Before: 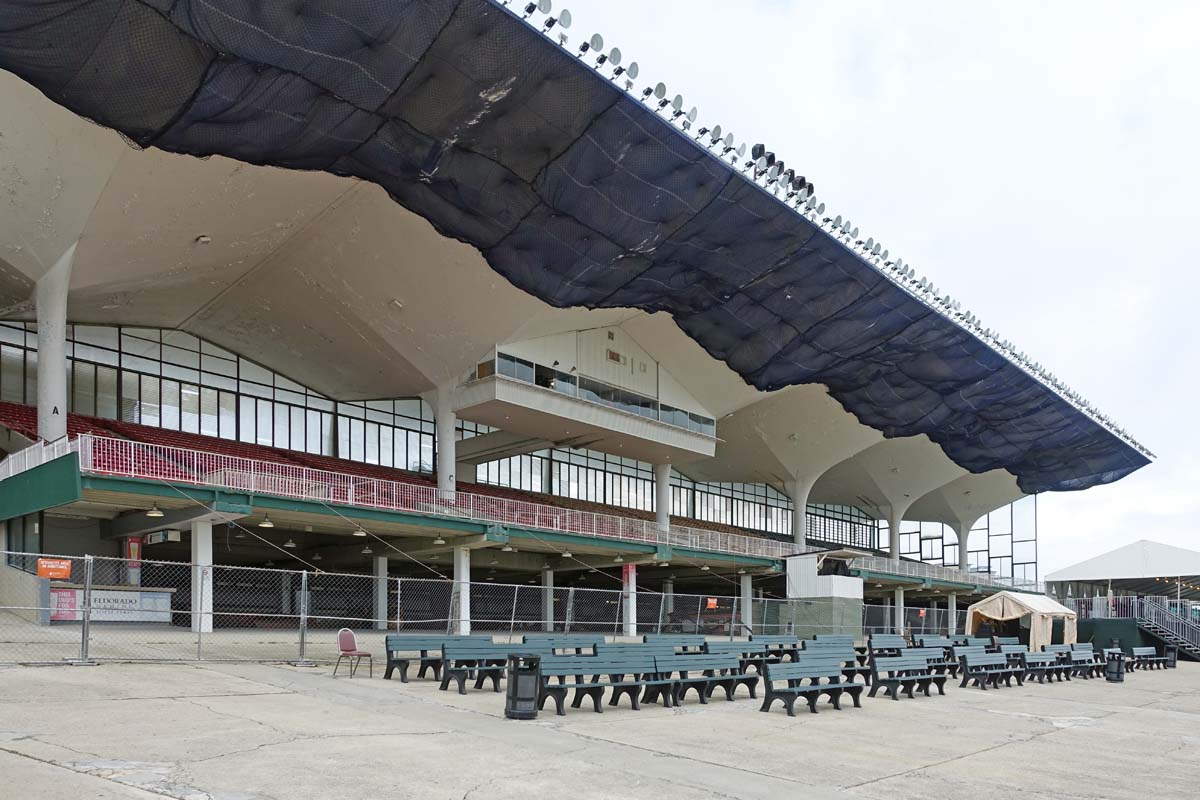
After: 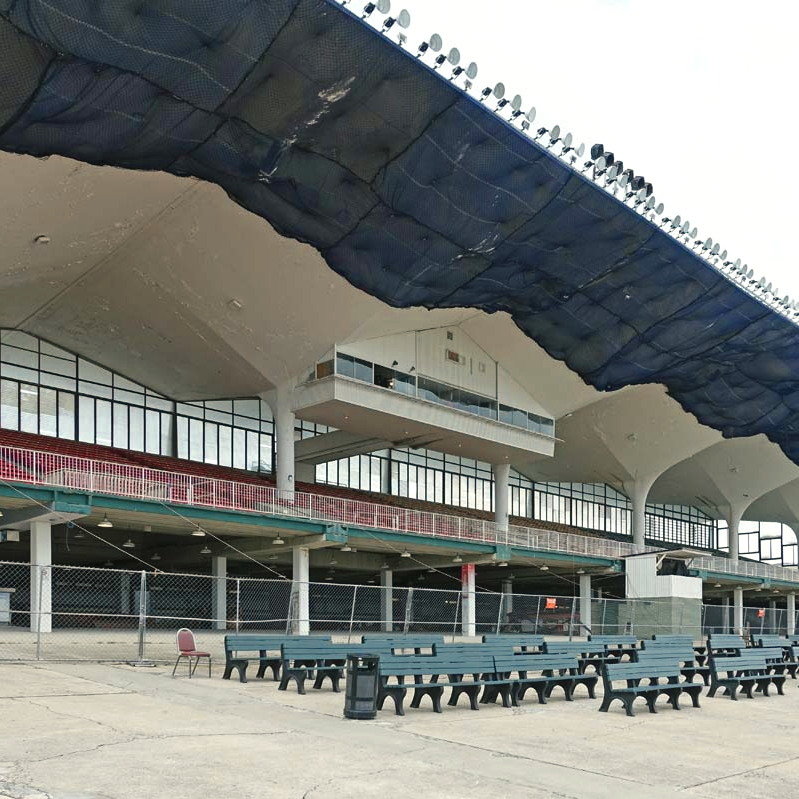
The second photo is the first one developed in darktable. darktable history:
color zones: curves: ch0 [(0, 0.473) (0.001, 0.473) (0.226, 0.548) (0.4, 0.589) (0.525, 0.54) (0.728, 0.403) (0.999, 0.473) (1, 0.473)]; ch1 [(0, 0.619) (0.001, 0.619) (0.234, 0.388) (0.4, 0.372) (0.528, 0.422) (0.732, 0.53) (0.999, 0.619) (1, 0.619)]; ch2 [(0, 0.547) (0.001, 0.547) (0.226, 0.45) (0.4, 0.525) (0.525, 0.585) (0.8, 0.511) (0.999, 0.547) (1, 0.547)]
crop and rotate: left 13.462%, right 19.877%
color balance rgb: shadows lift › luminance -7.446%, shadows lift › chroma 2.408%, shadows lift › hue 163.8°, highlights gain › luminance 6.447%, highlights gain › chroma 2.55%, highlights gain › hue 90.49°, global offset › luminance 0.26%, perceptual saturation grading › global saturation 24.895%
